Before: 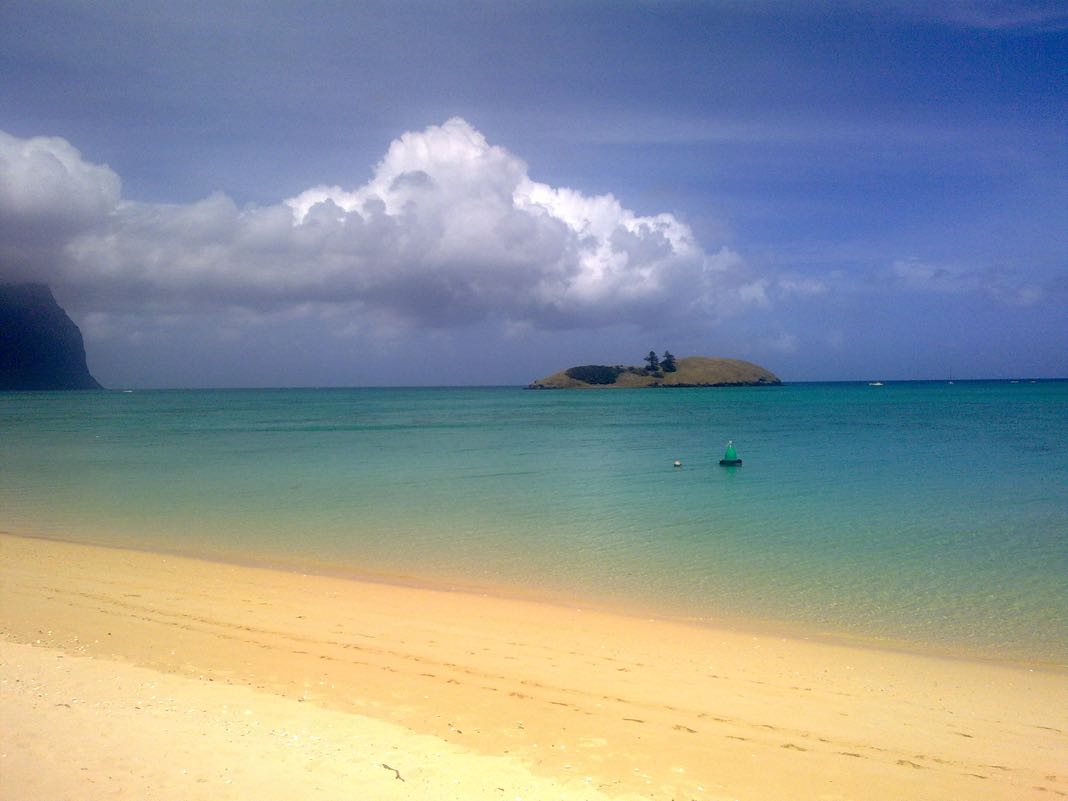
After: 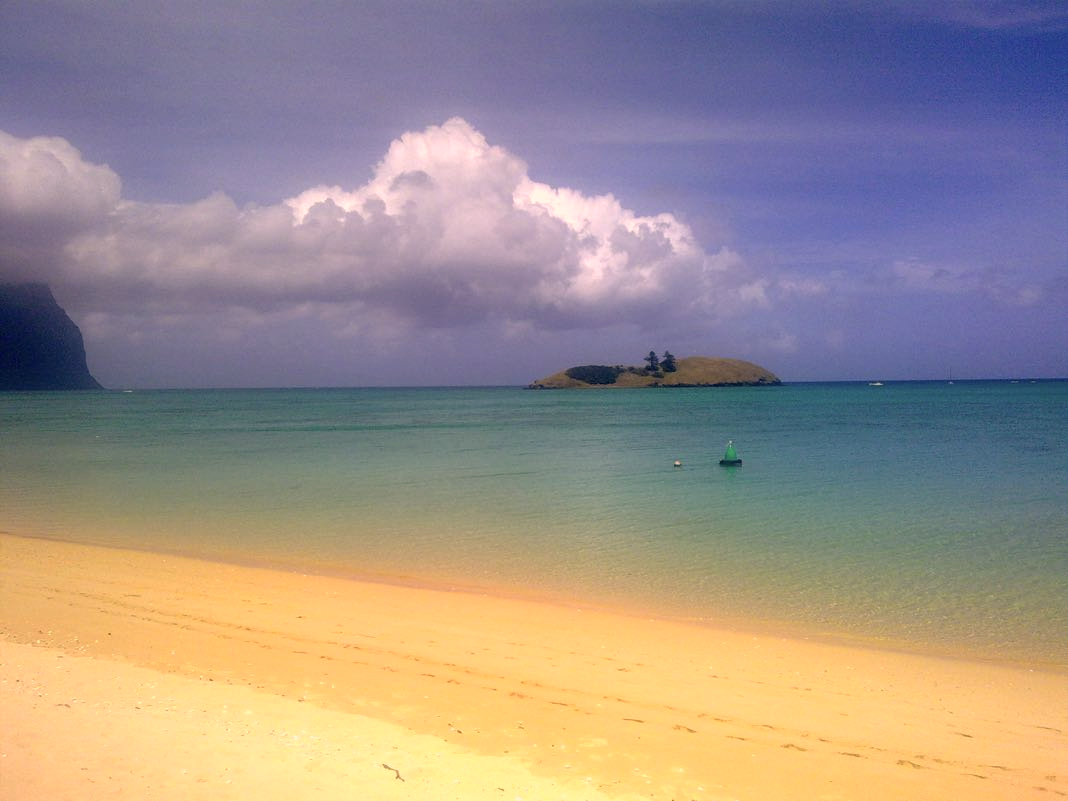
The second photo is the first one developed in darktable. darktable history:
color correction: highlights a* 11.91, highlights b* 12.28
